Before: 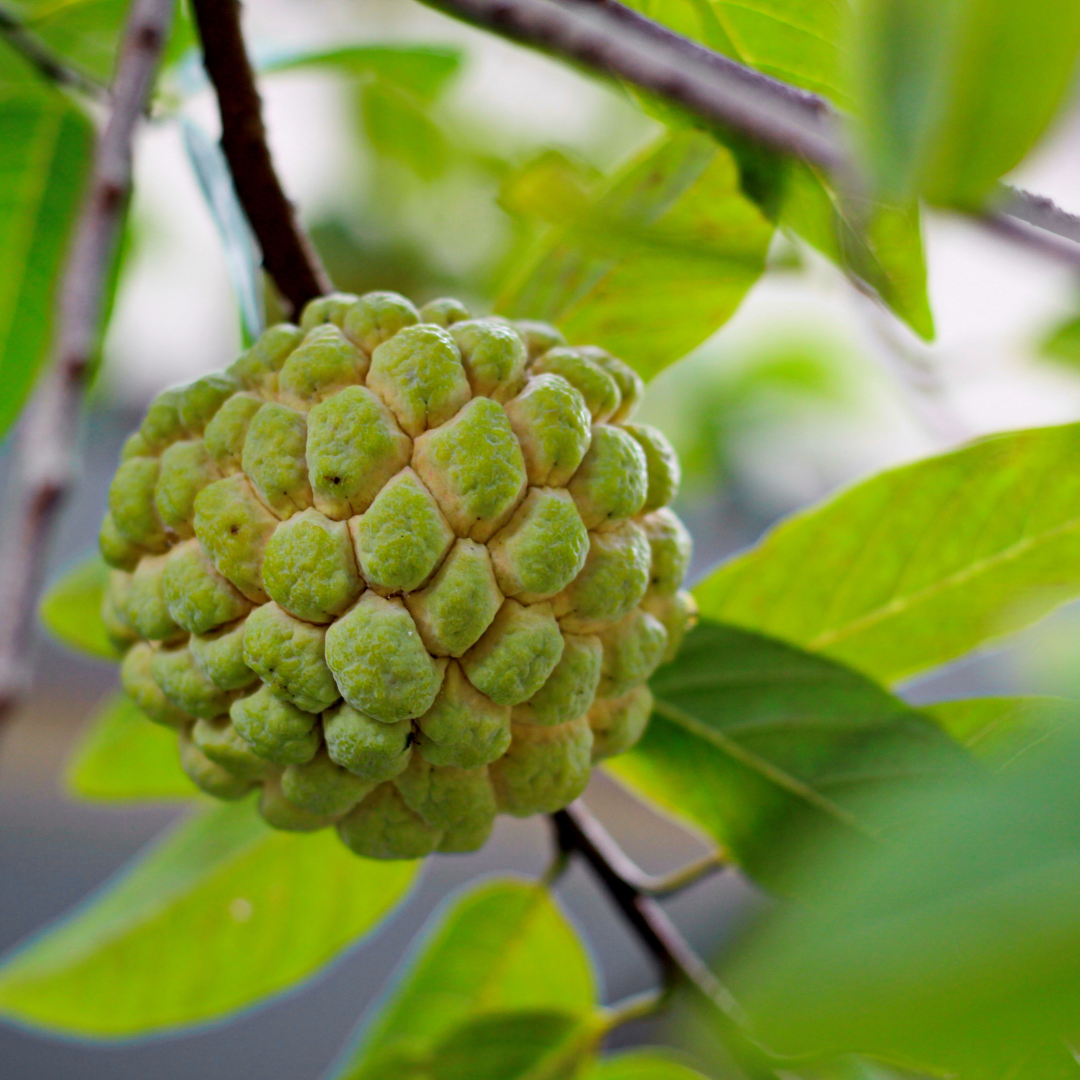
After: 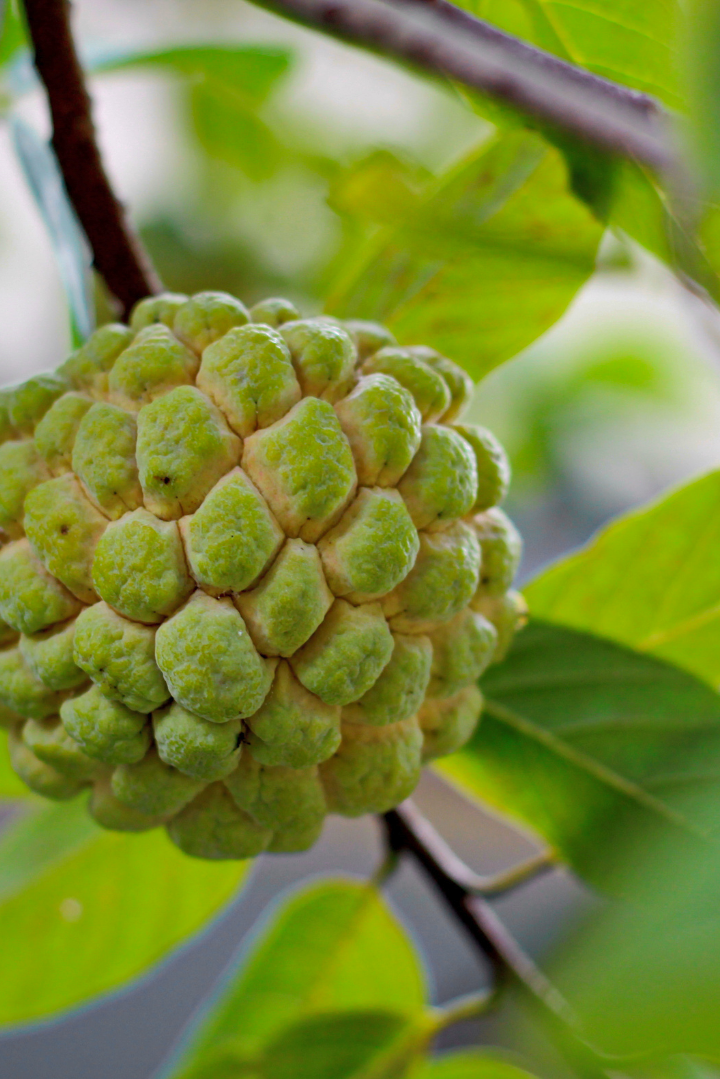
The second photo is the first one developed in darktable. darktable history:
crop and rotate: left 15.754%, right 17.579%
shadows and highlights: on, module defaults
